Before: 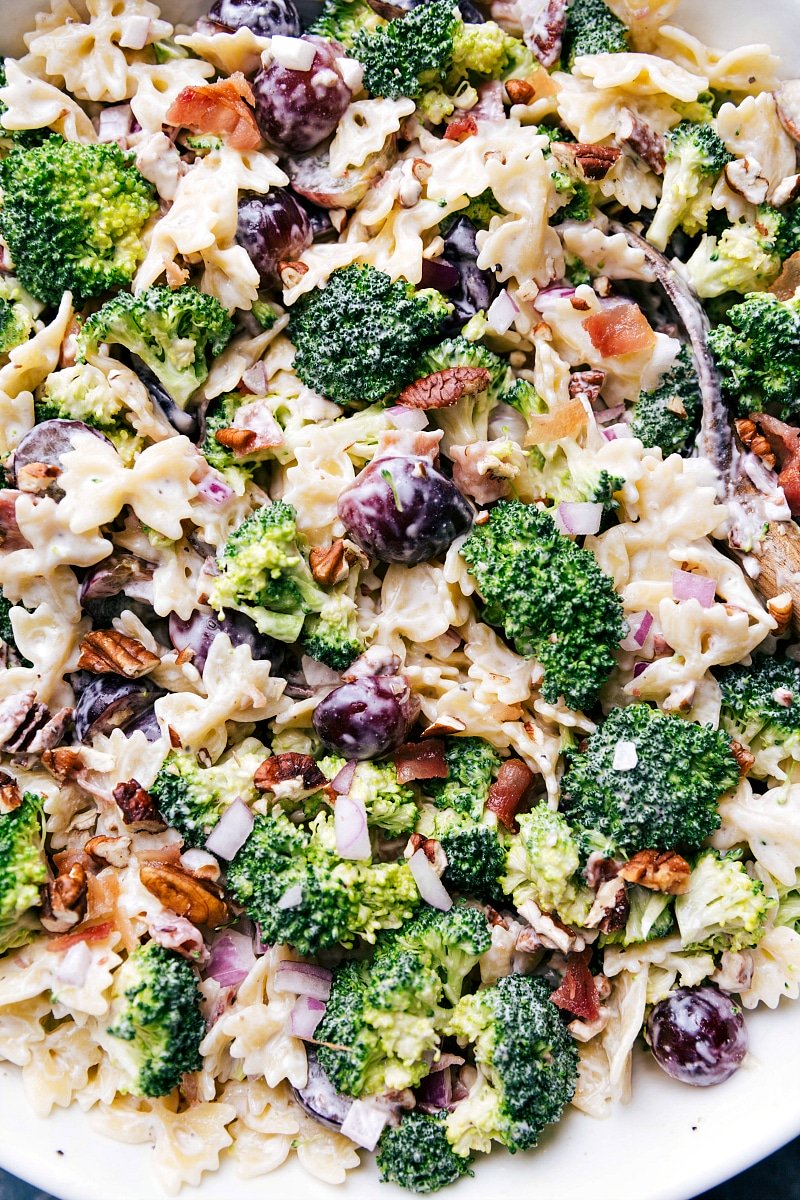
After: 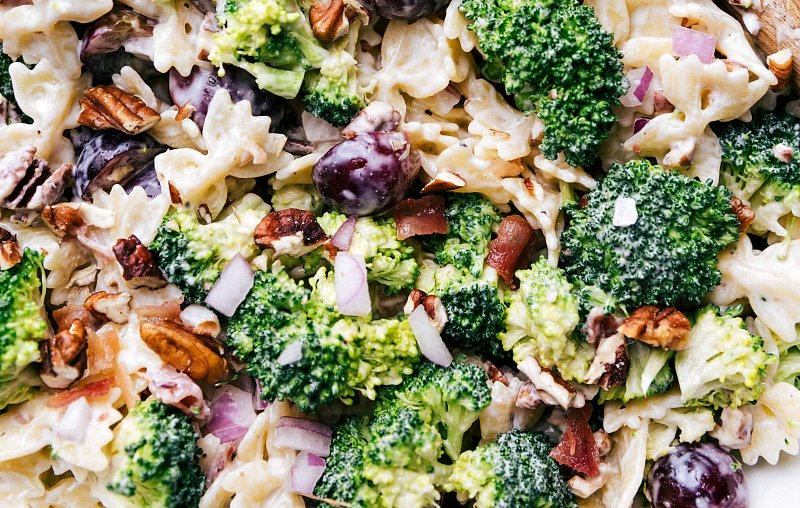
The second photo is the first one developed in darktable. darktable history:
crop: top 45.37%, bottom 12.223%
